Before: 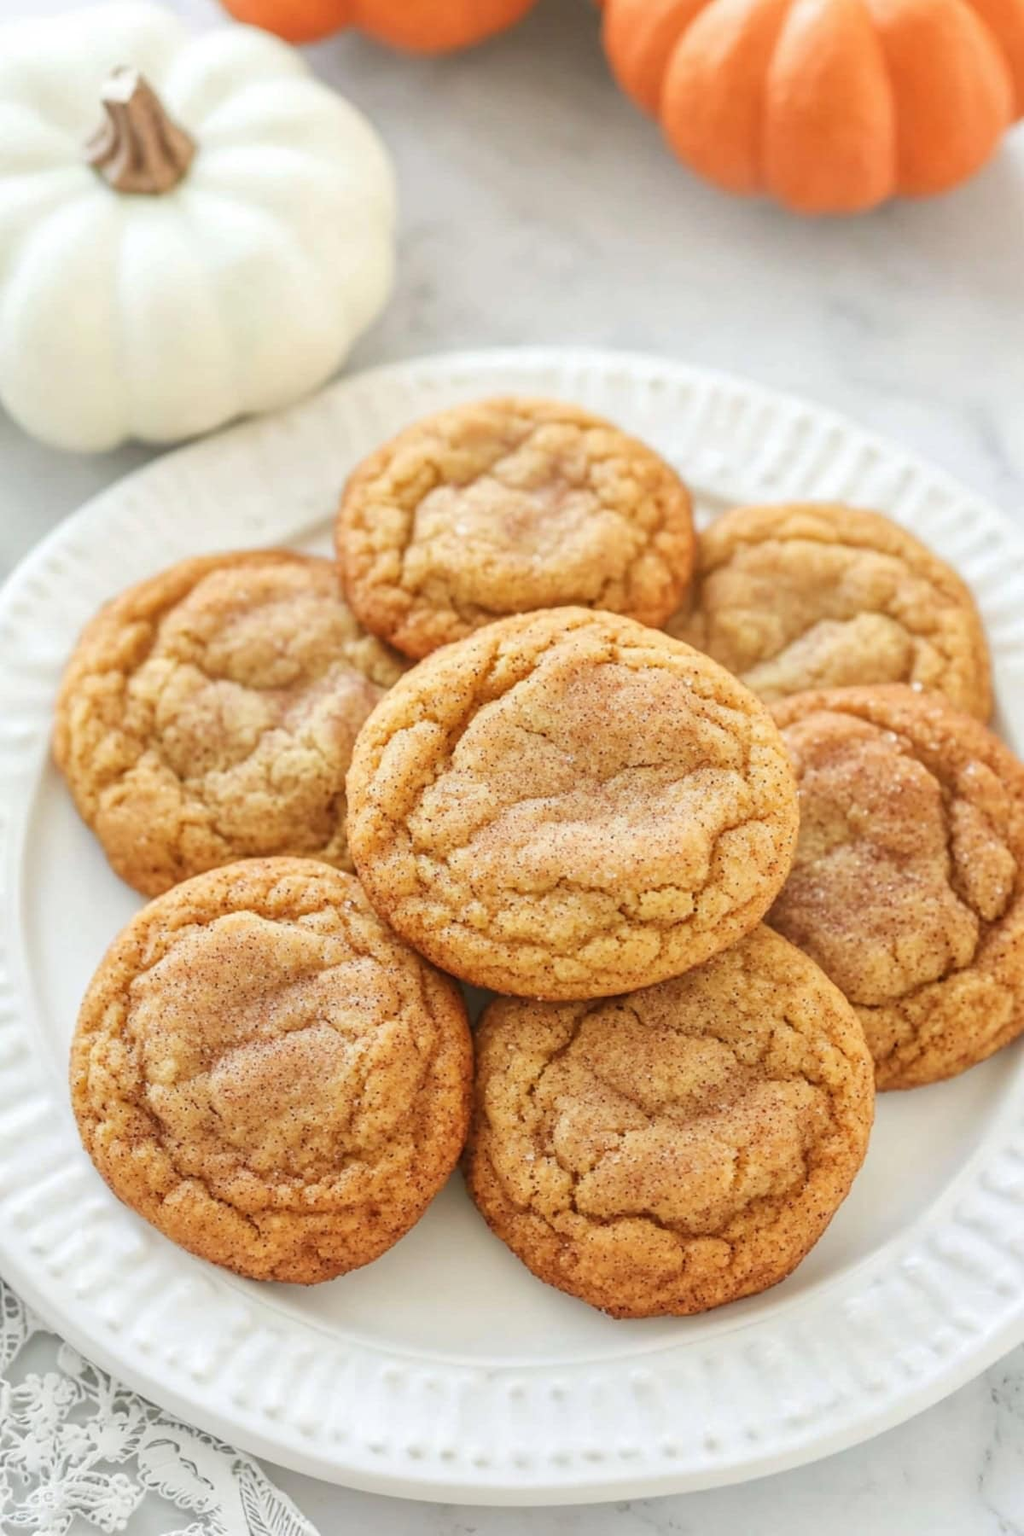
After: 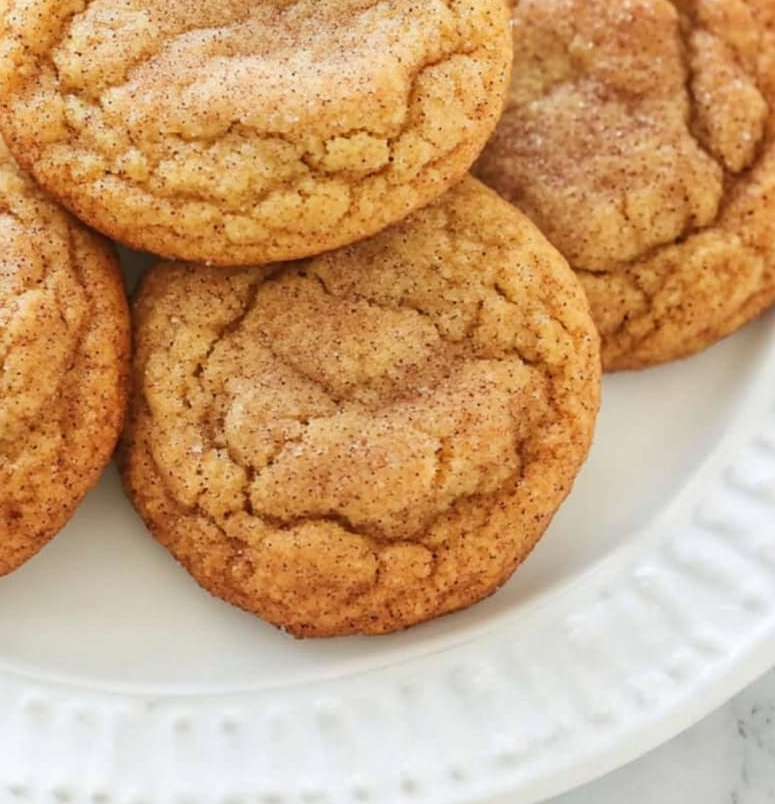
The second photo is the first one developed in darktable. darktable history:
crop and rotate: left 35.352%, top 50.39%, bottom 4.937%
